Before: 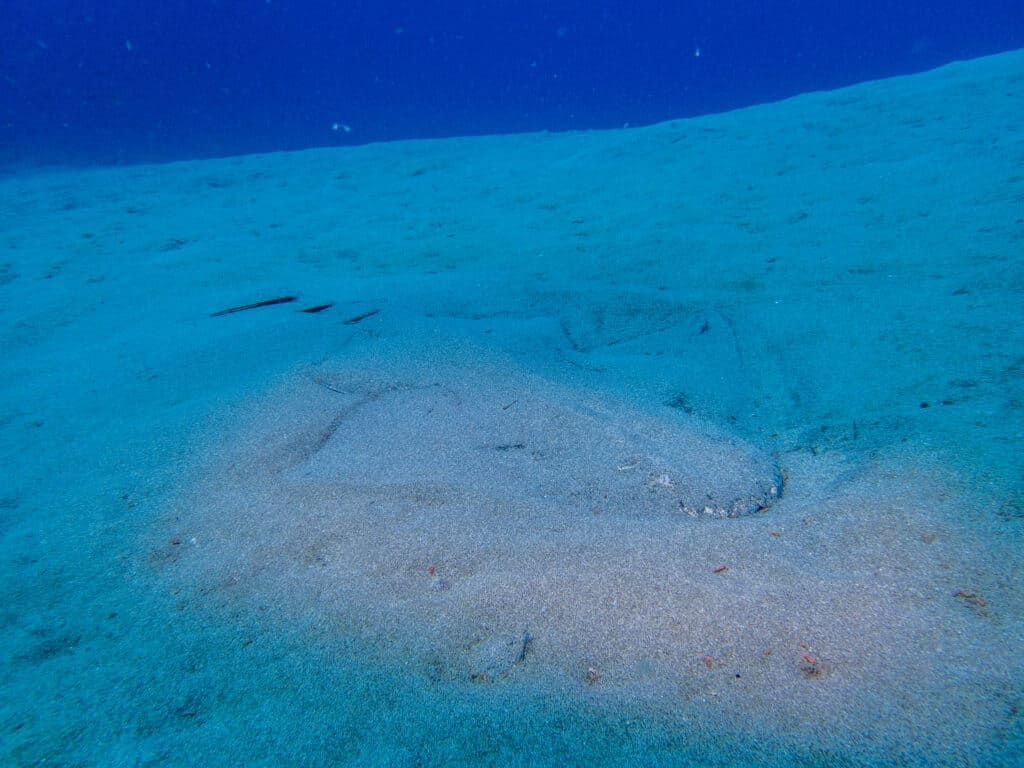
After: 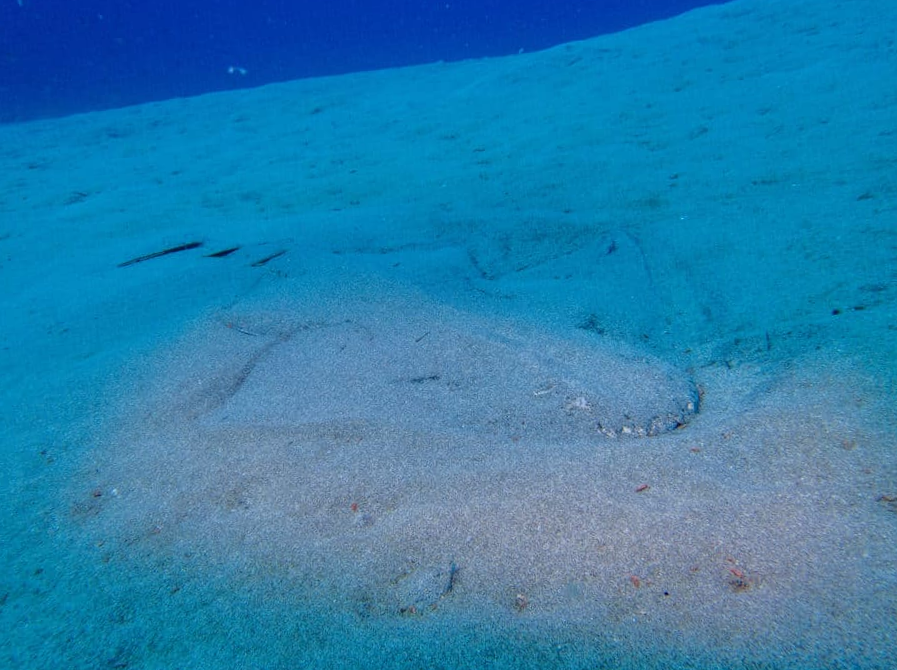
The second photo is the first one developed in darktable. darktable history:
crop and rotate: angle 3.49°, left 5.442%, top 5.717%
